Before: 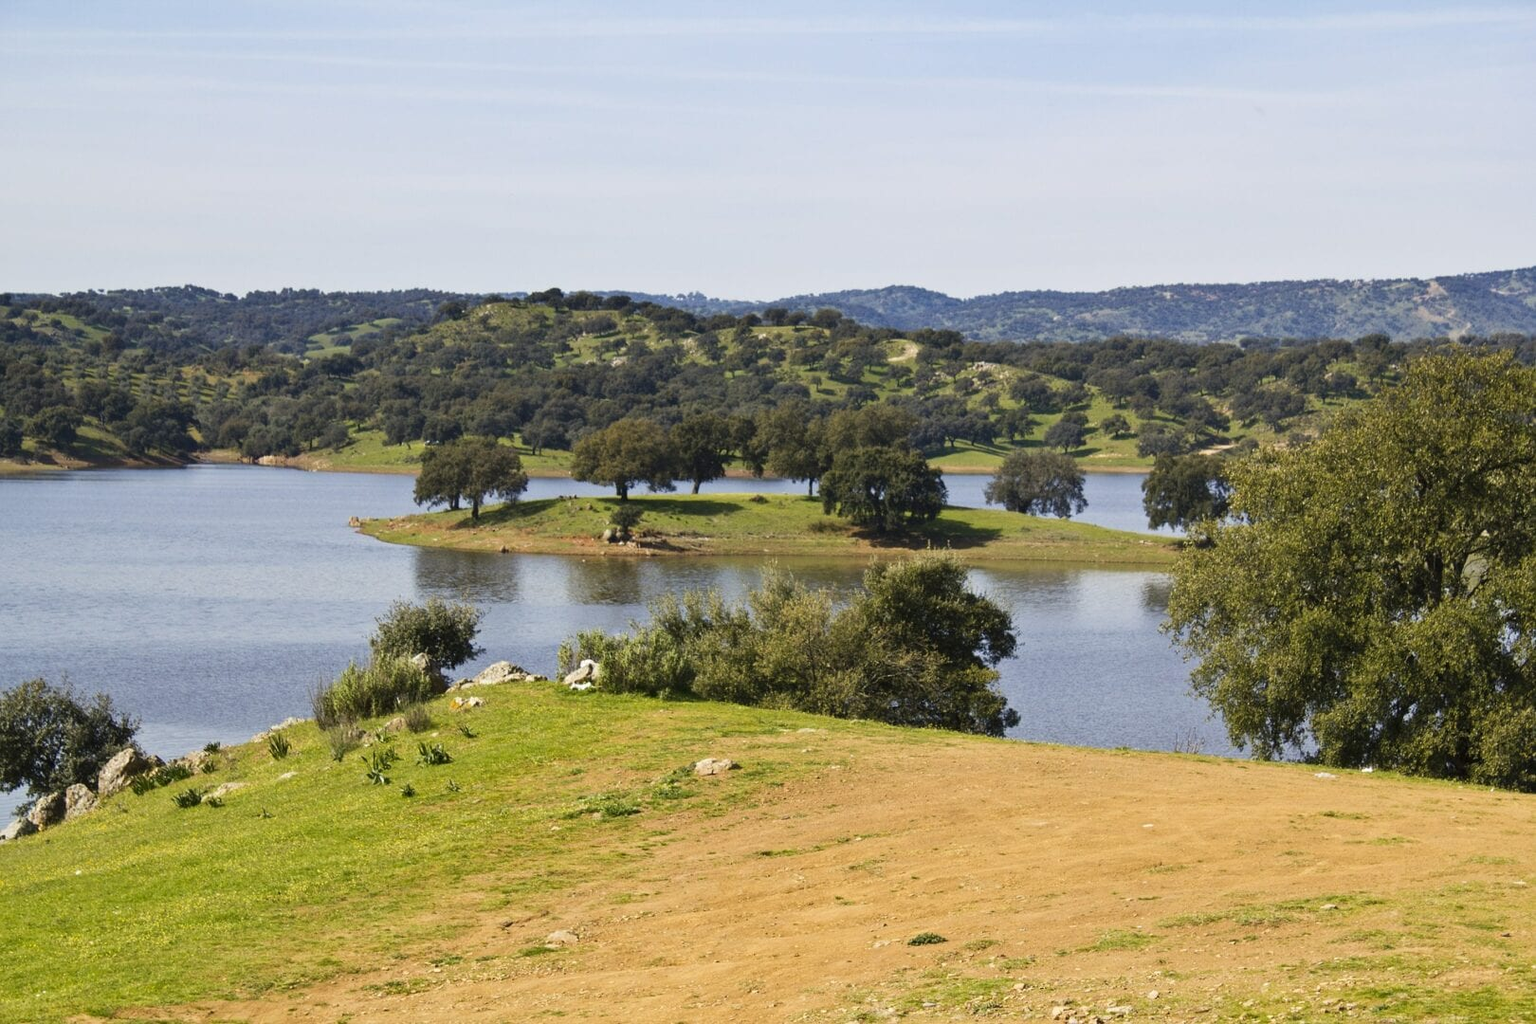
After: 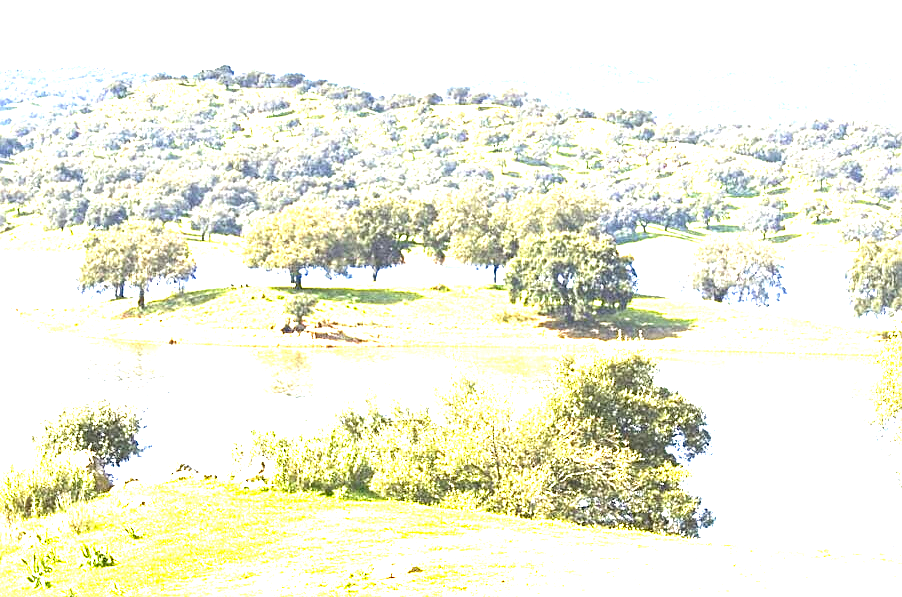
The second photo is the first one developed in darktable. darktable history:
exposure: black level correction 0, exposure 3.938 EV, compensate highlight preservation false
sharpen: on, module defaults
crop and rotate: left 22.252%, top 22.191%, right 22.012%, bottom 22.469%
